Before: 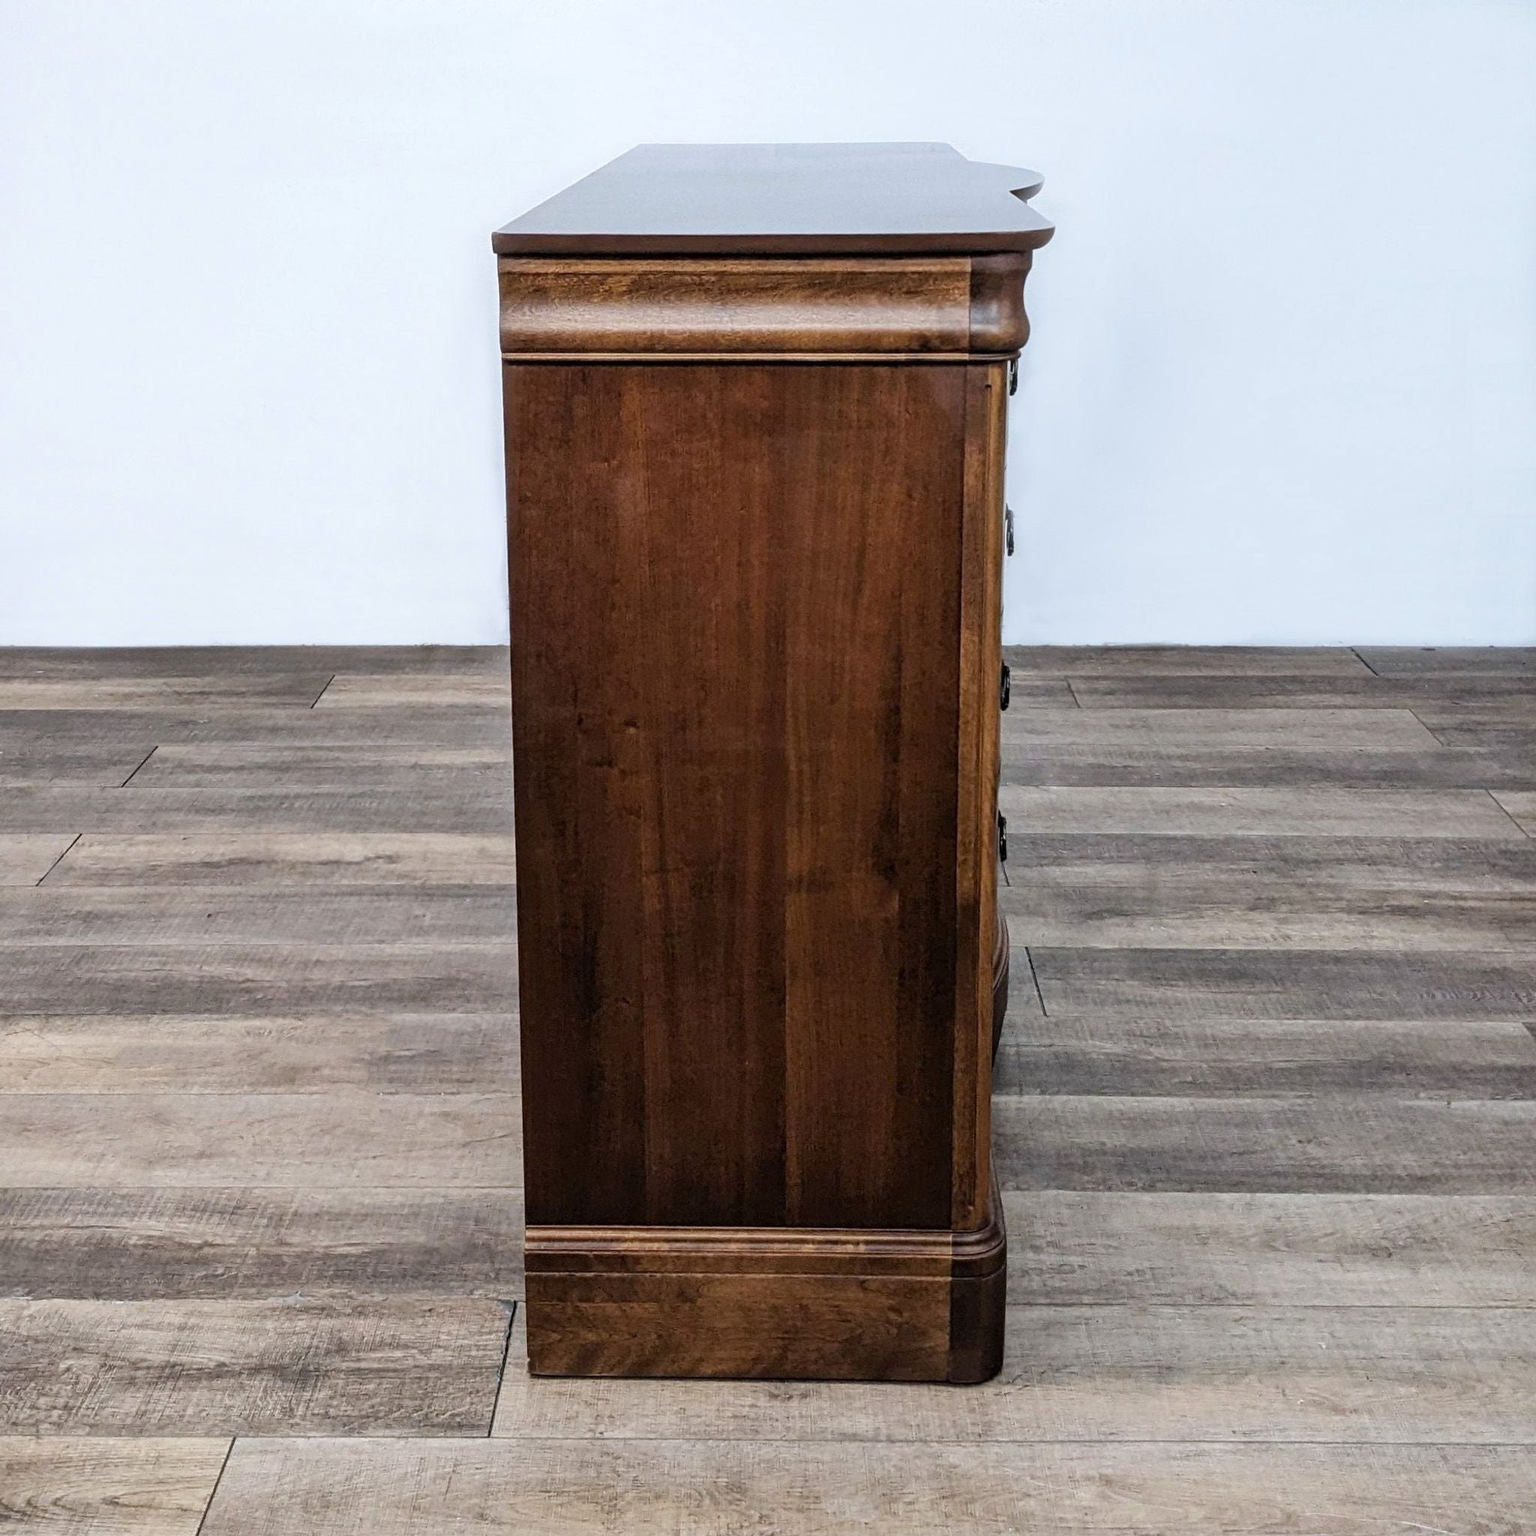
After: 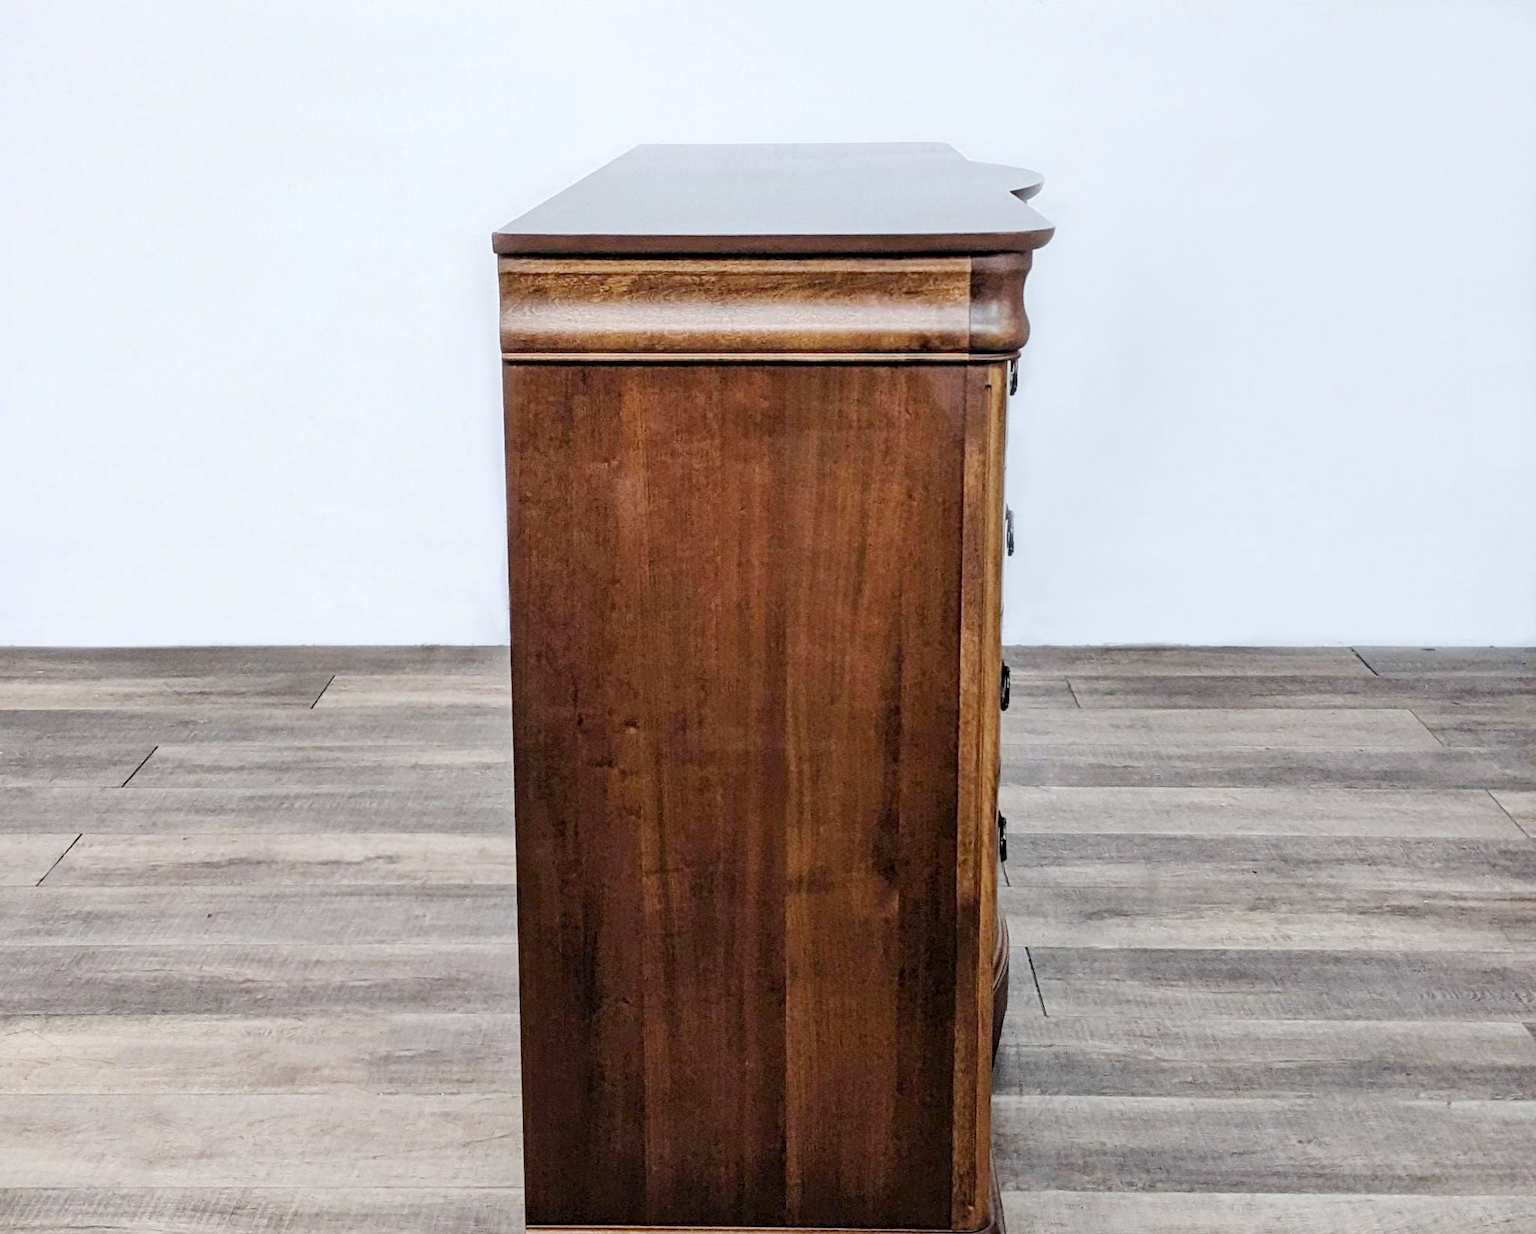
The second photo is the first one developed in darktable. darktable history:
contrast equalizer: octaves 7, y [[0.515 ×6], [0.507 ×6], [0.425 ×6], [0 ×6], [0 ×6]]
crop: bottom 19.626%
base curve: curves: ch0 [(0, 0) (0.158, 0.273) (0.879, 0.895) (1, 1)], preserve colors none
